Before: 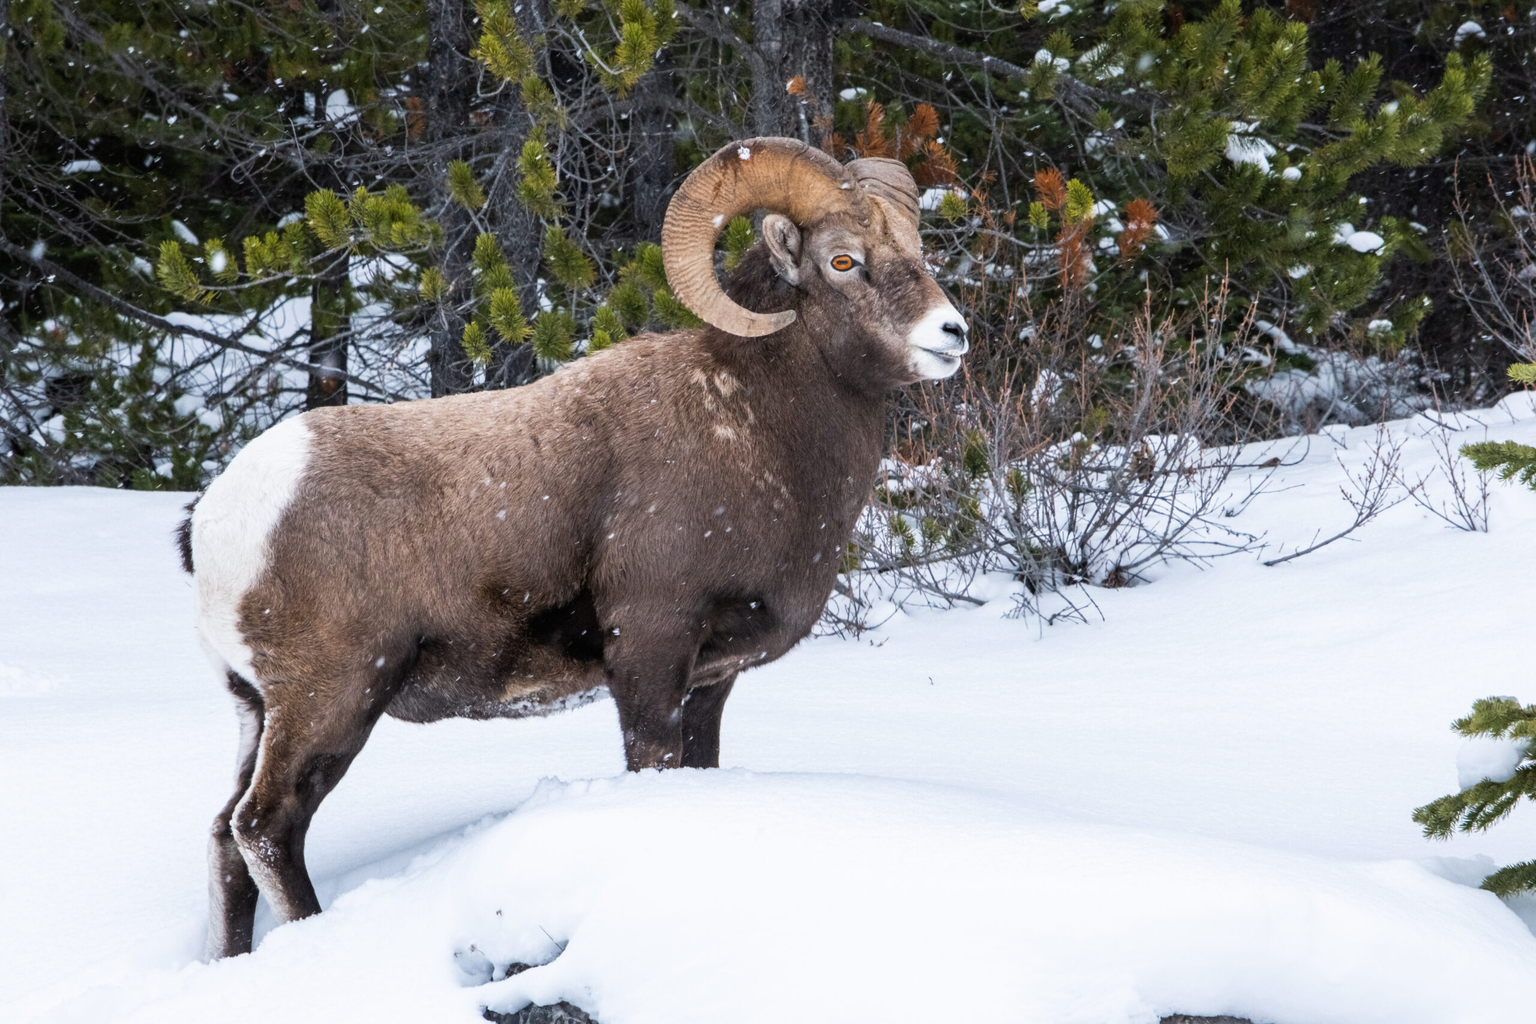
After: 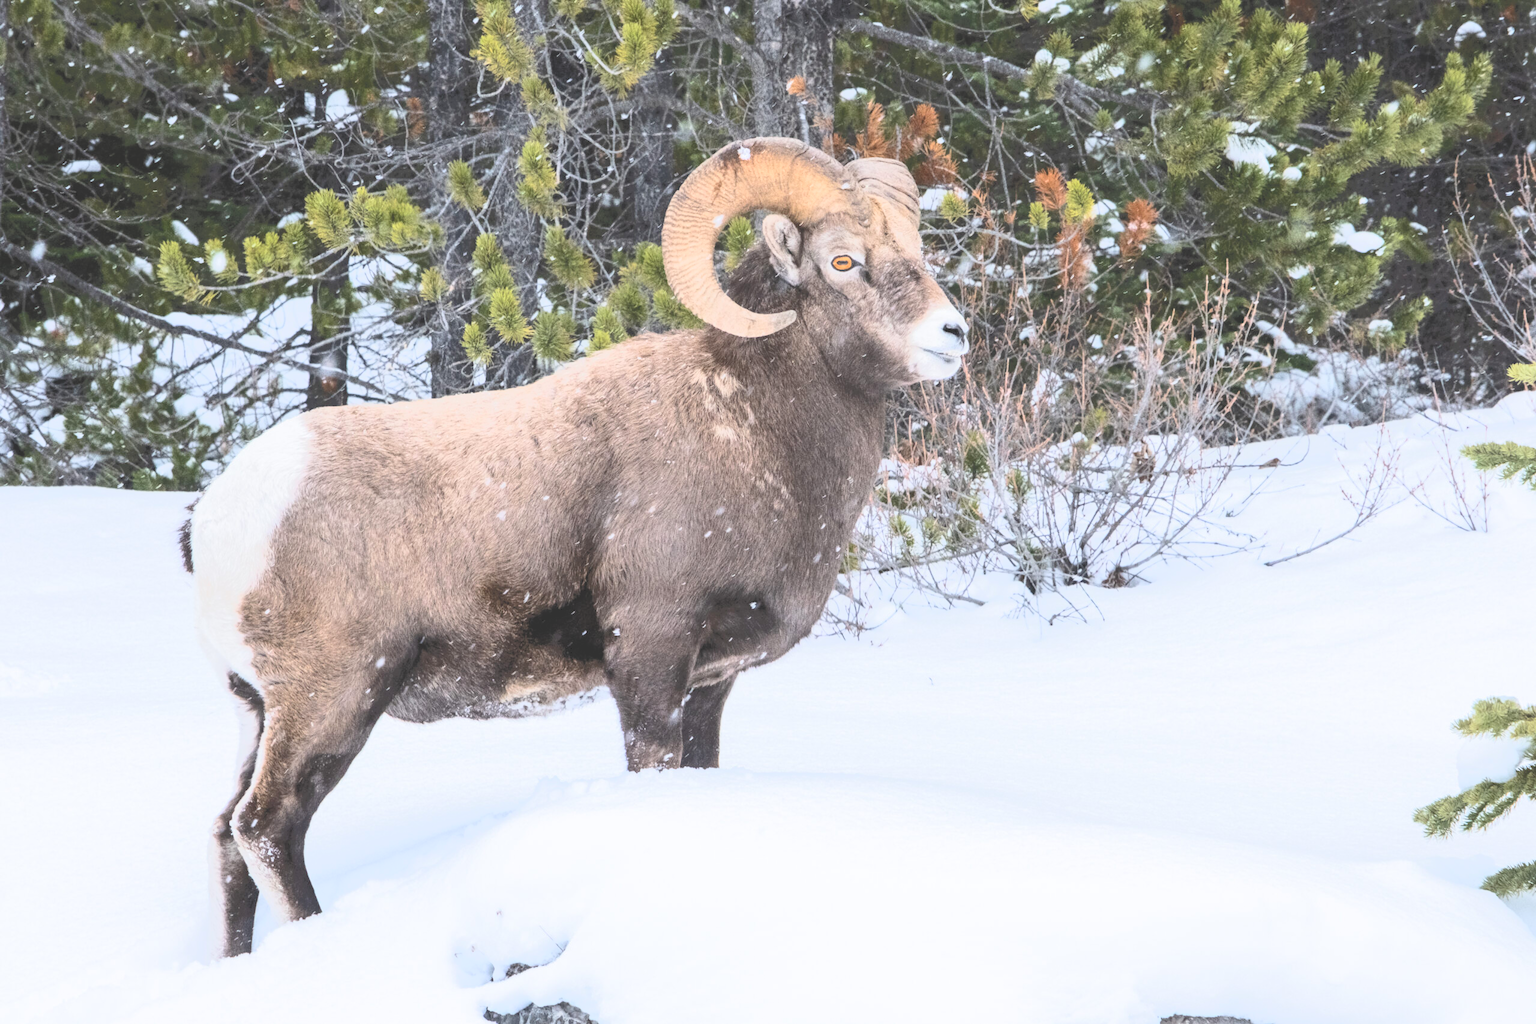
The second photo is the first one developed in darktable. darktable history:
tone curve: curves: ch0 [(0, 0) (0.003, 0.202) (0.011, 0.205) (0.025, 0.222) (0.044, 0.258) (0.069, 0.298) (0.1, 0.321) (0.136, 0.333) (0.177, 0.38) (0.224, 0.439) (0.277, 0.51) (0.335, 0.594) (0.399, 0.675) (0.468, 0.743) (0.543, 0.805) (0.623, 0.861) (0.709, 0.905) (0.801, 0.931) (0.898, 0.941) (1, 1)], color space Lab, independent channels, preserve colors none
